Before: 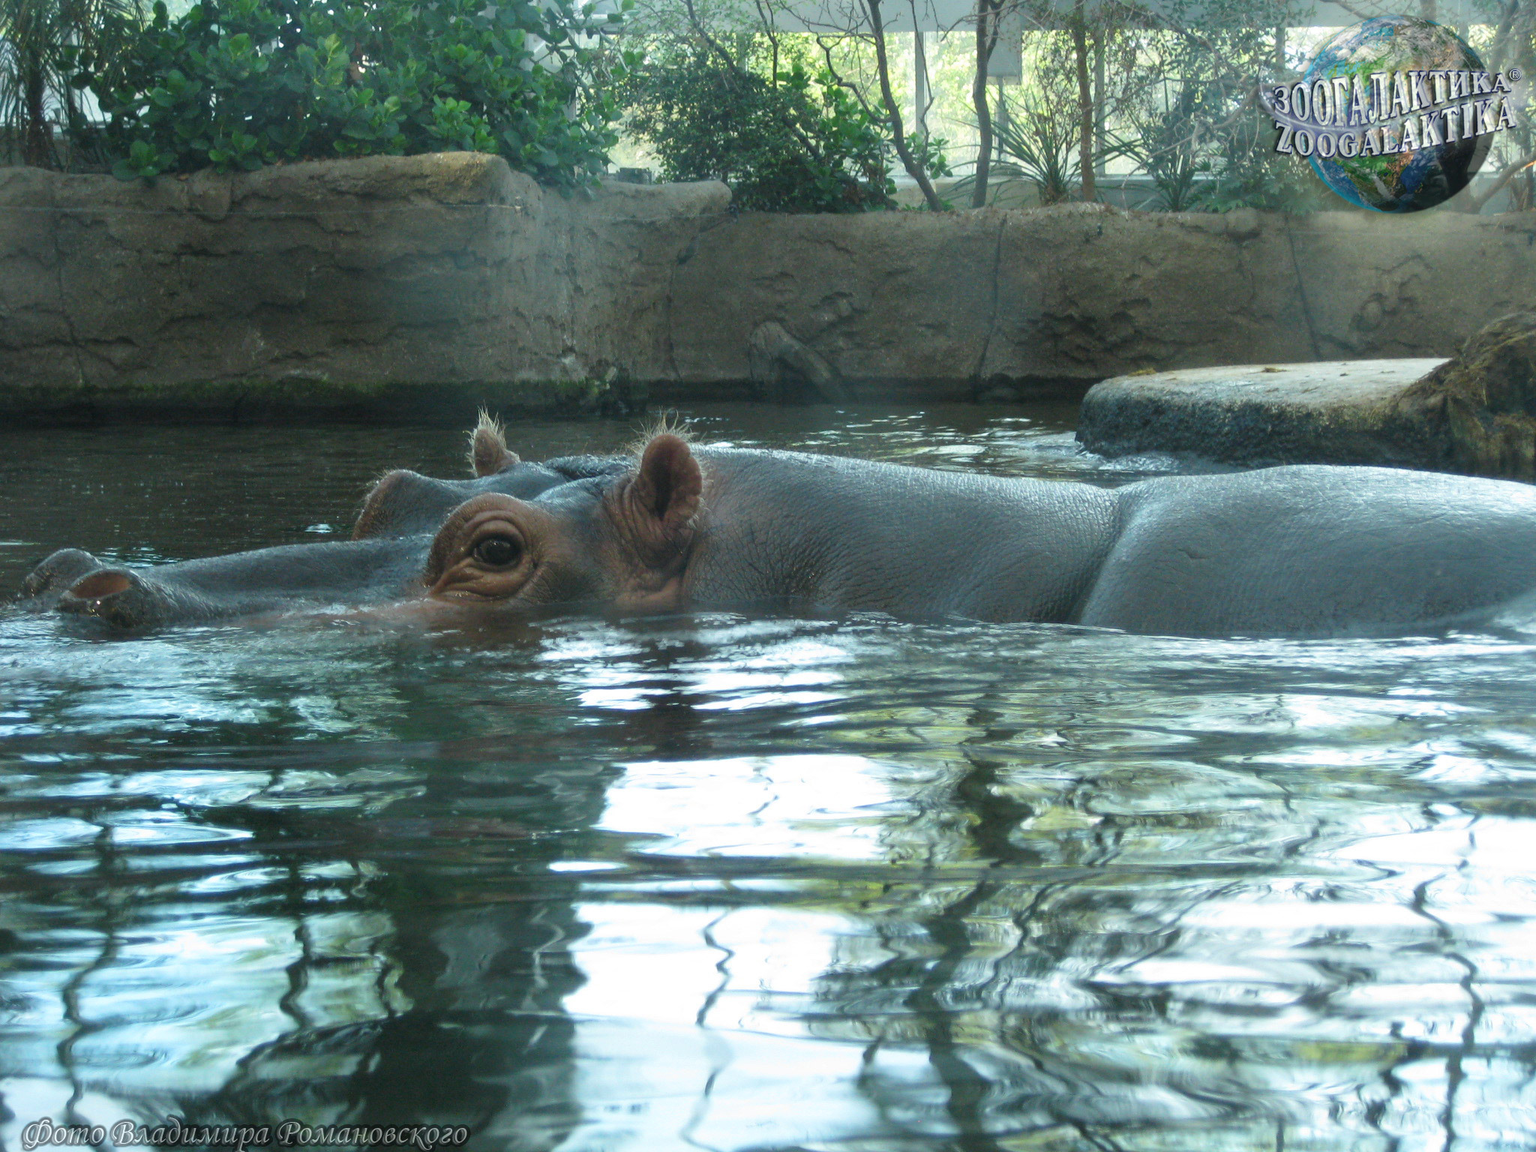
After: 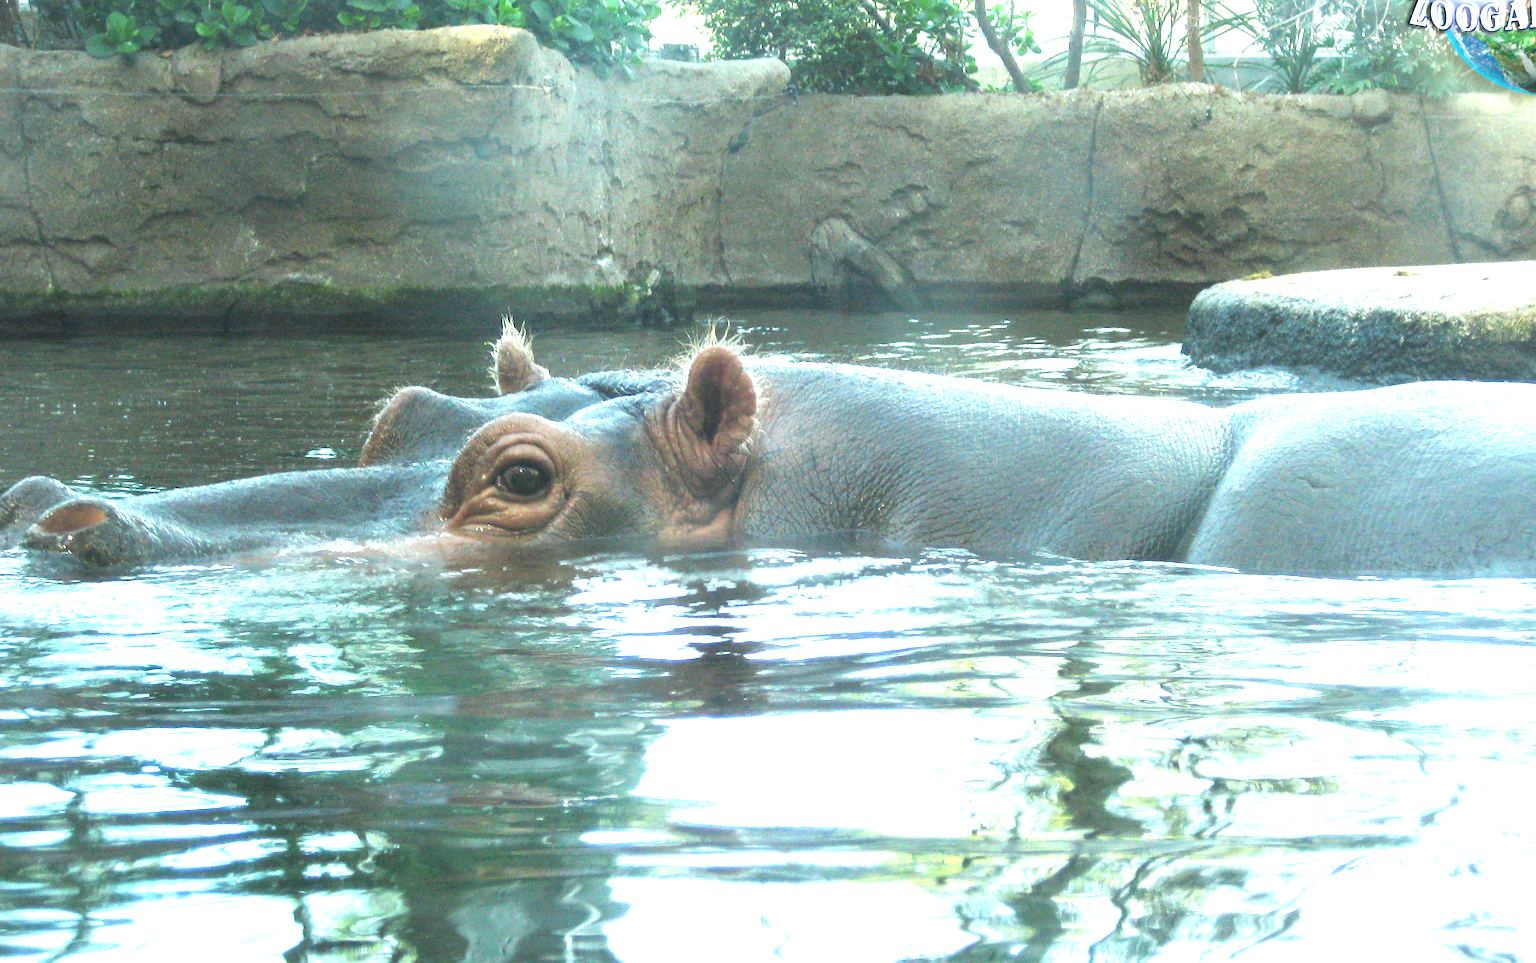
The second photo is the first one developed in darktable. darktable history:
crop and rotate: left 2.425%, top 11.305%, right 9.6%, bottom 15.08%
exposure: black level correction 0, exposure 1.9 EV, compensate highlight preservation false
